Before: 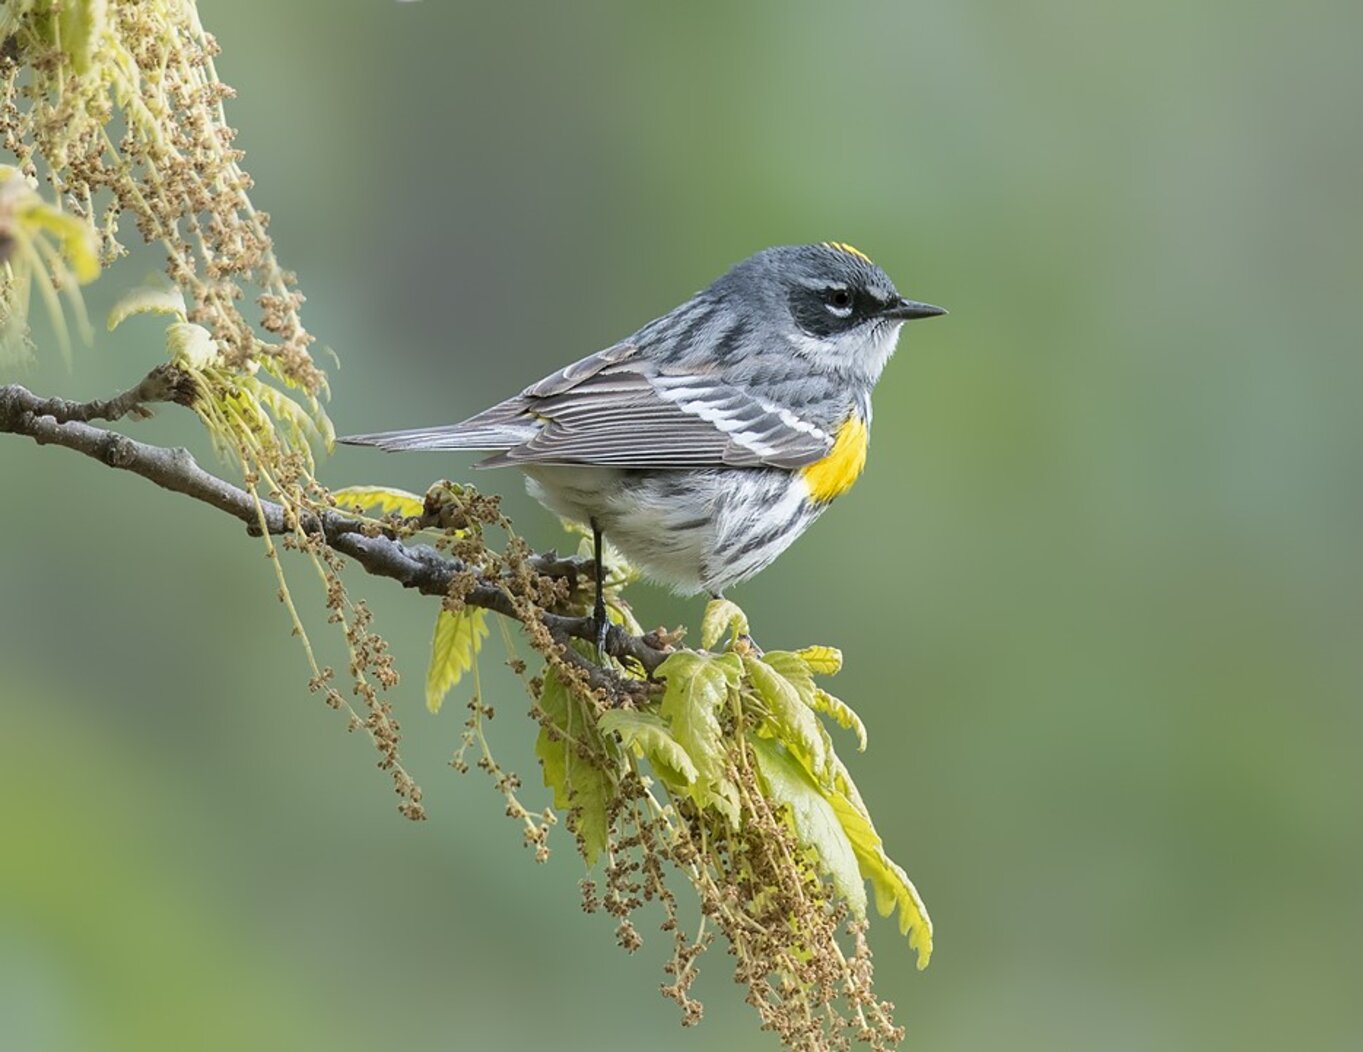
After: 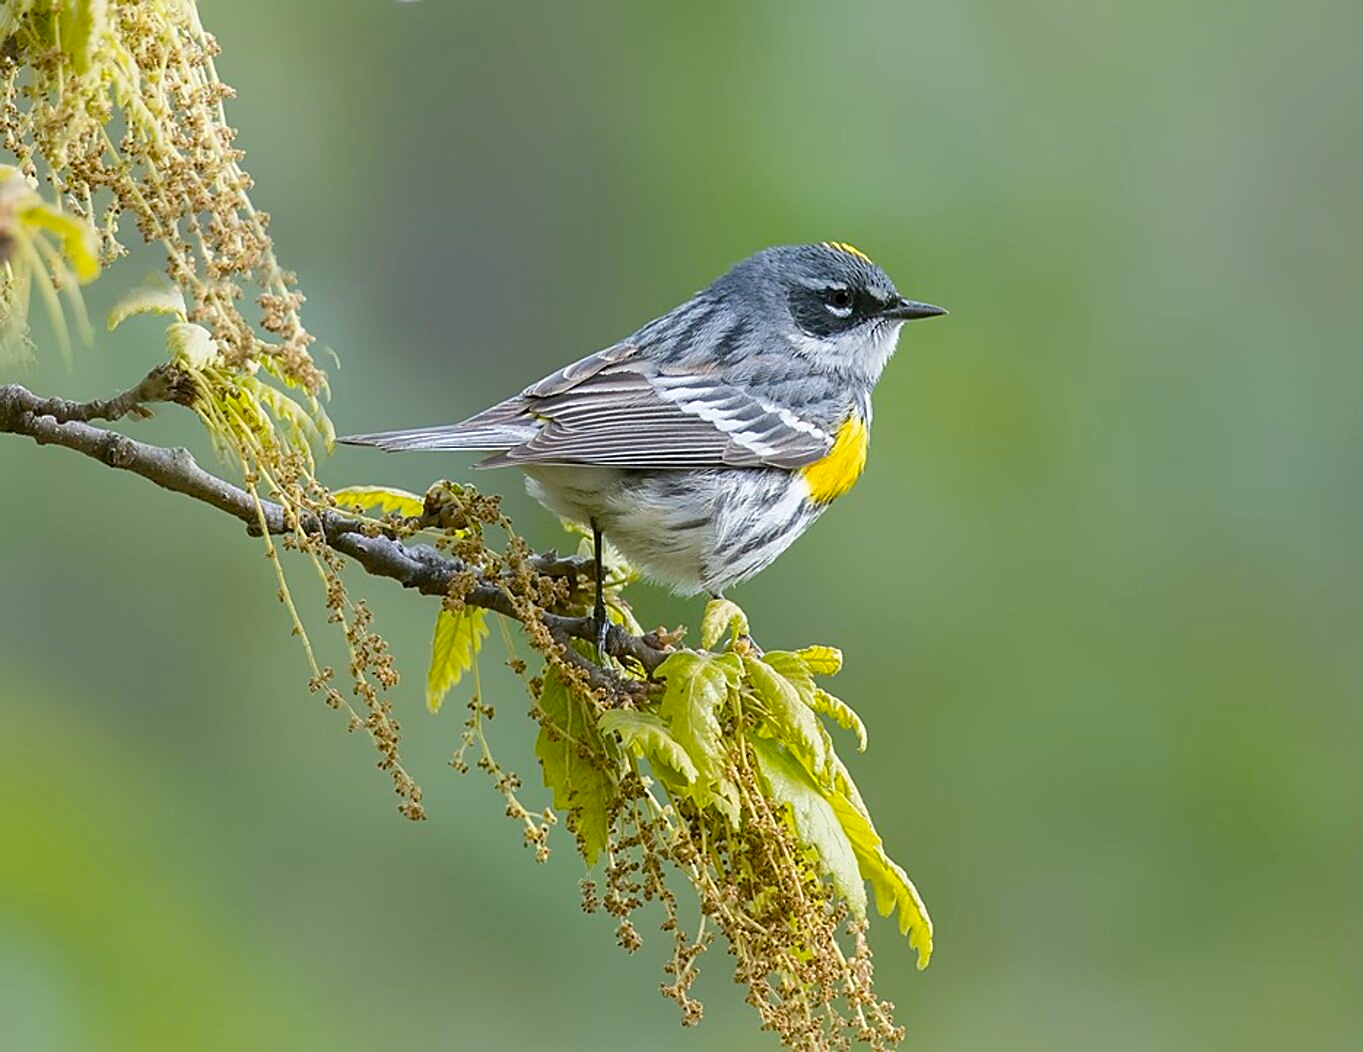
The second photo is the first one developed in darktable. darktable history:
sharpen: on, module defaults
color balance rgb: perceptual saturation grading › global saturation 20%, perceptual saturation grading › highlights 2.68%, perceptual saturation grading › shadows 50%
